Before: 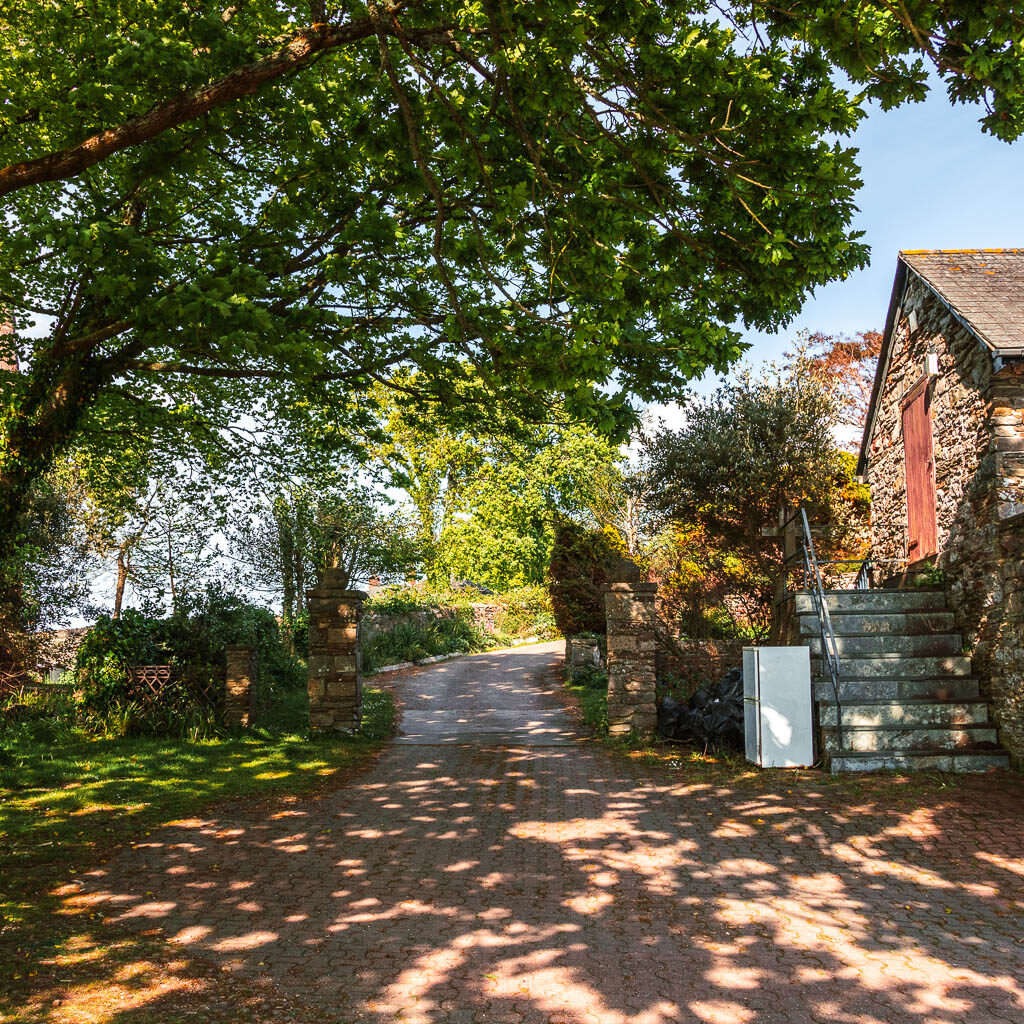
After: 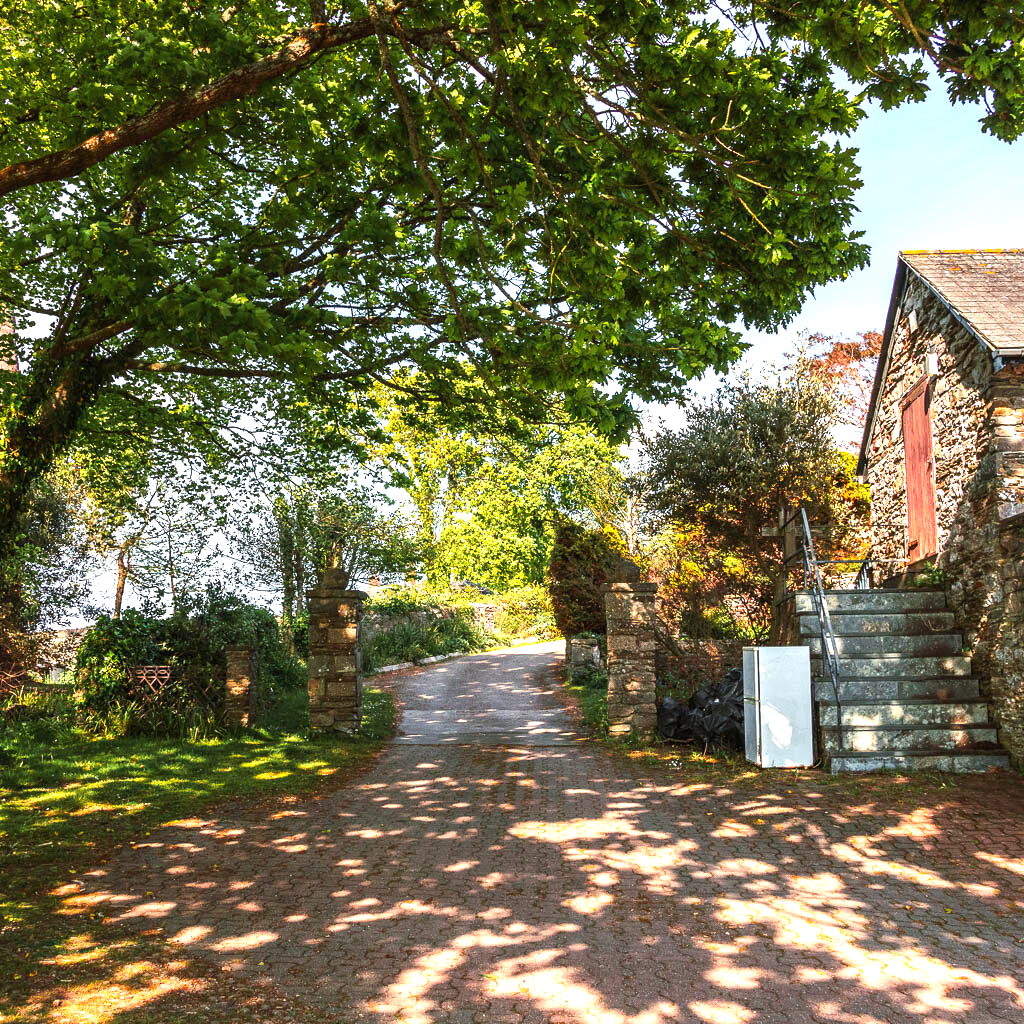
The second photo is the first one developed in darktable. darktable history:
exposure: exposure 0.653 EV, compensate highlight preservation false
